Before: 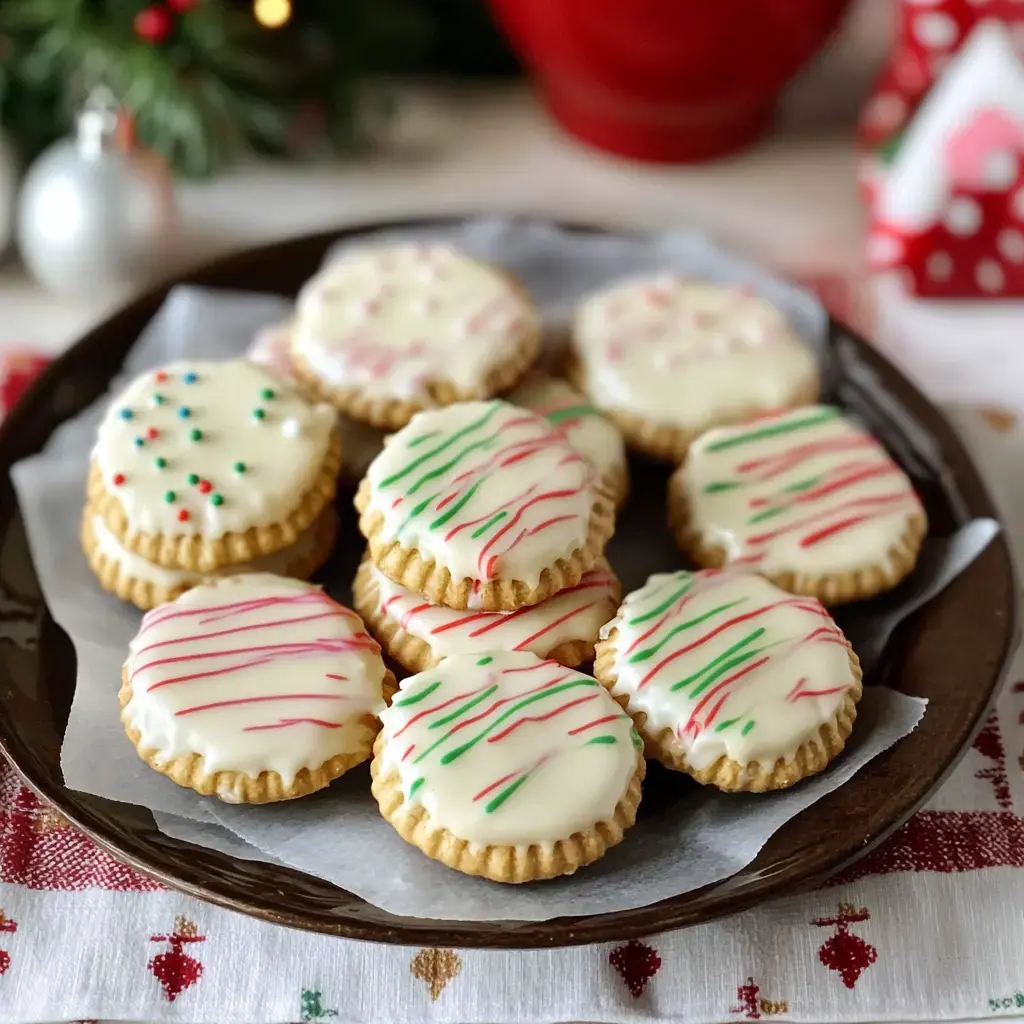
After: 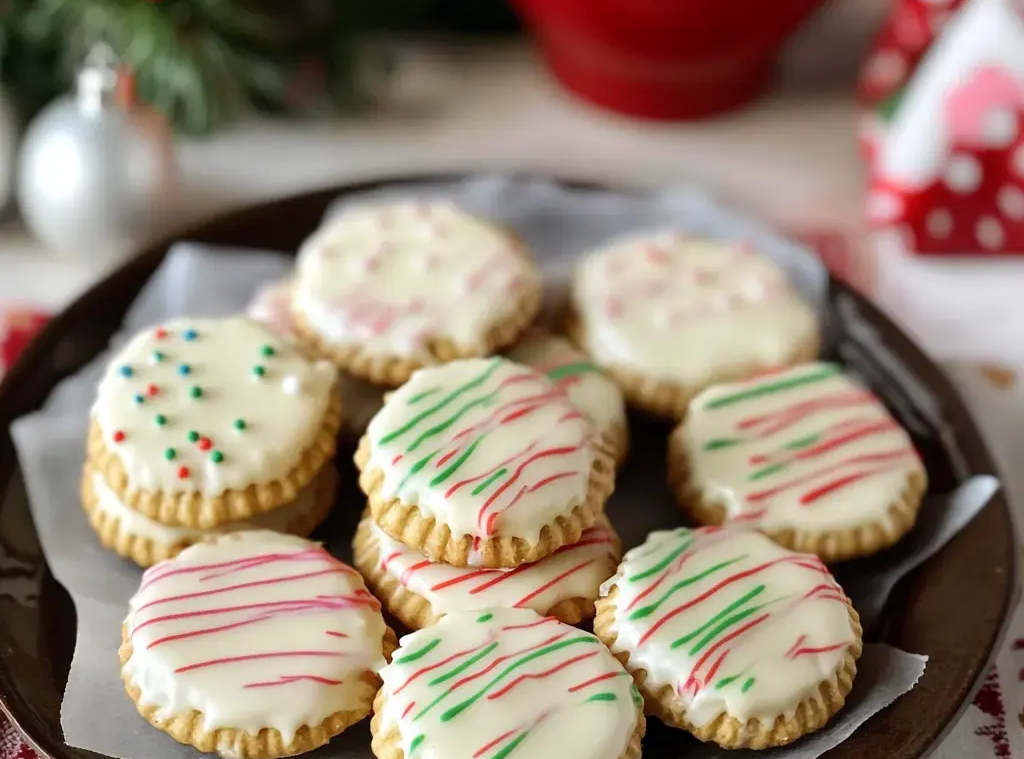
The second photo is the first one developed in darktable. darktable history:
crop: top 4.237%, bottom 21.571%
shadows and highlights: radius 94.63, shadows -16.14, white point adjustment 0.184, highlights 32.88, compress 48.26%, soften with gaussian
